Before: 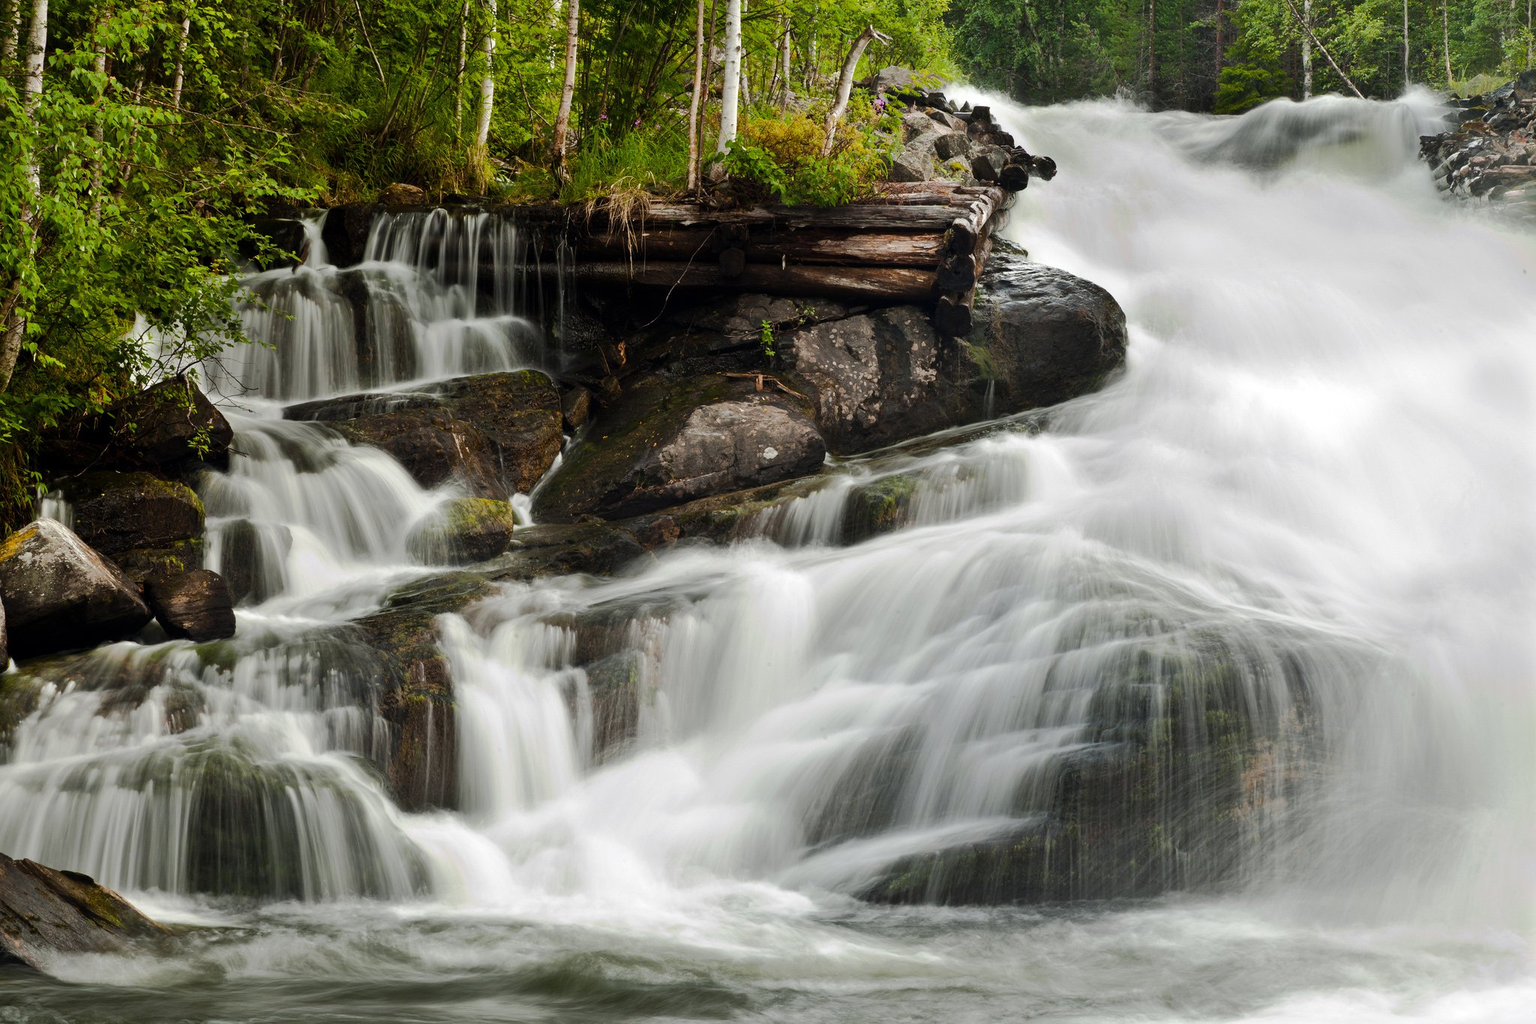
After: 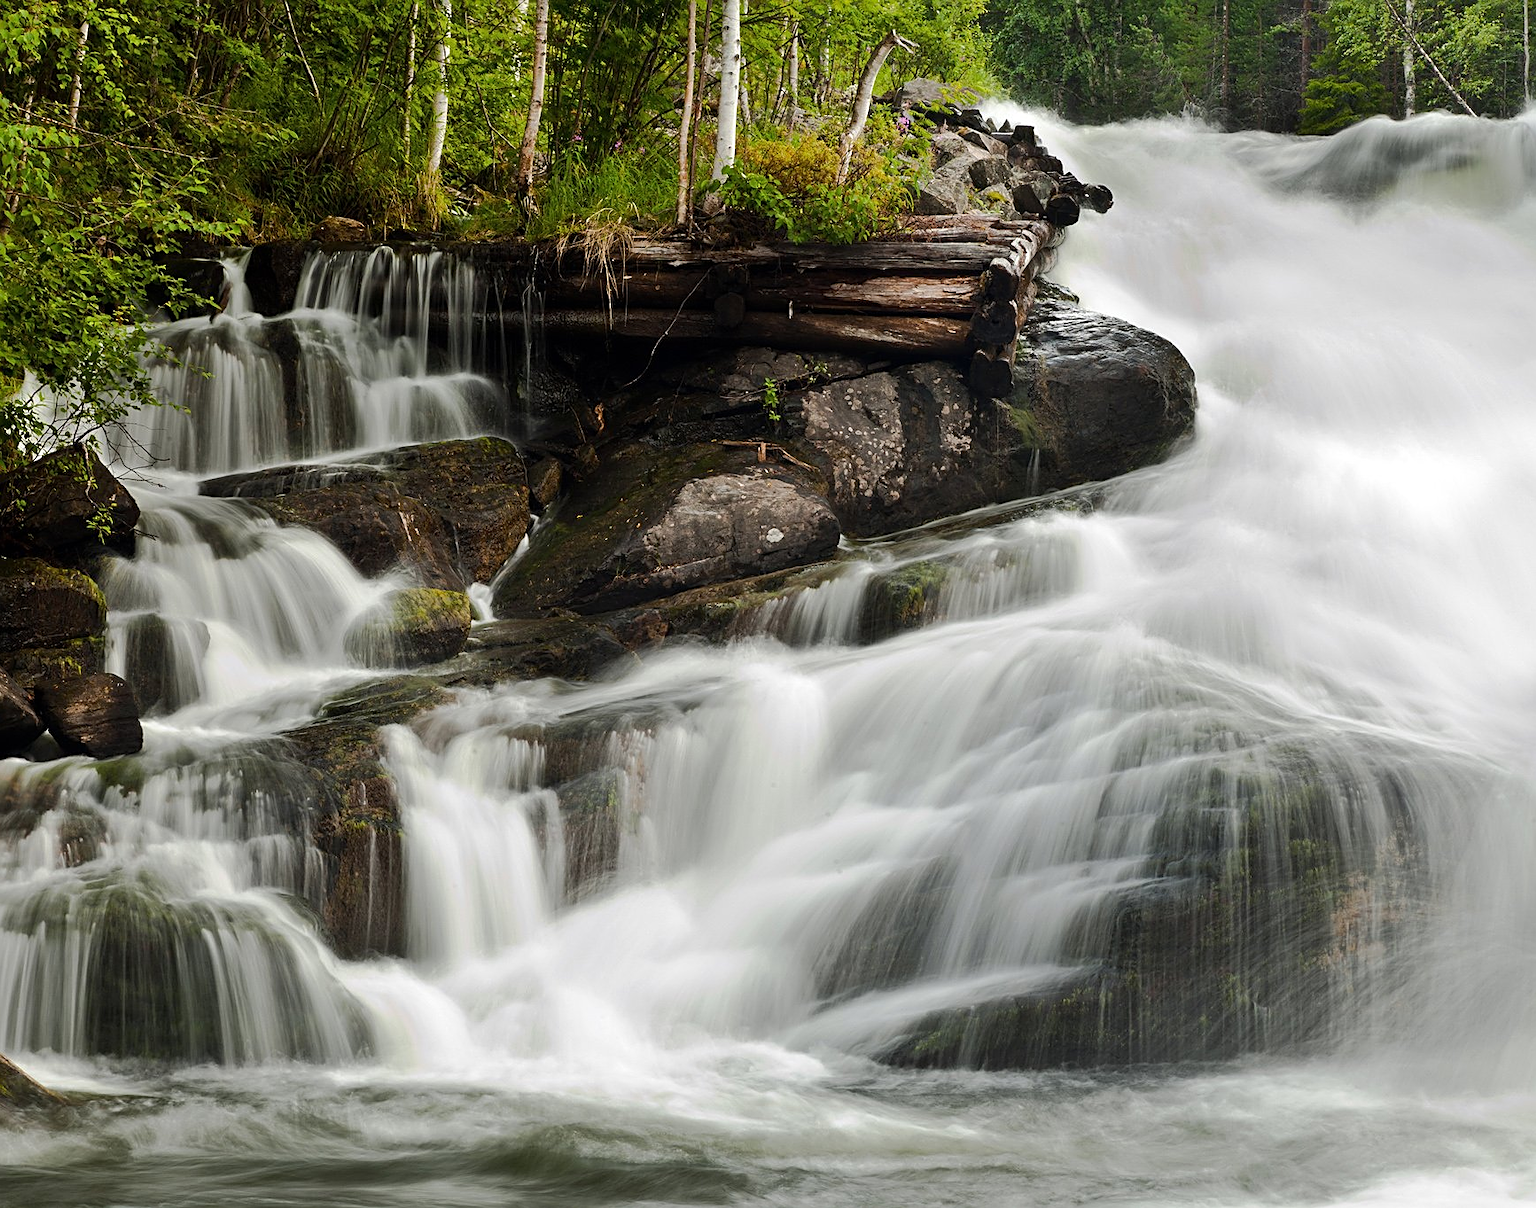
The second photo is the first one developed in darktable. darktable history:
sharpen: on, module defaults
crop: left 7.518%, right 7.829%
